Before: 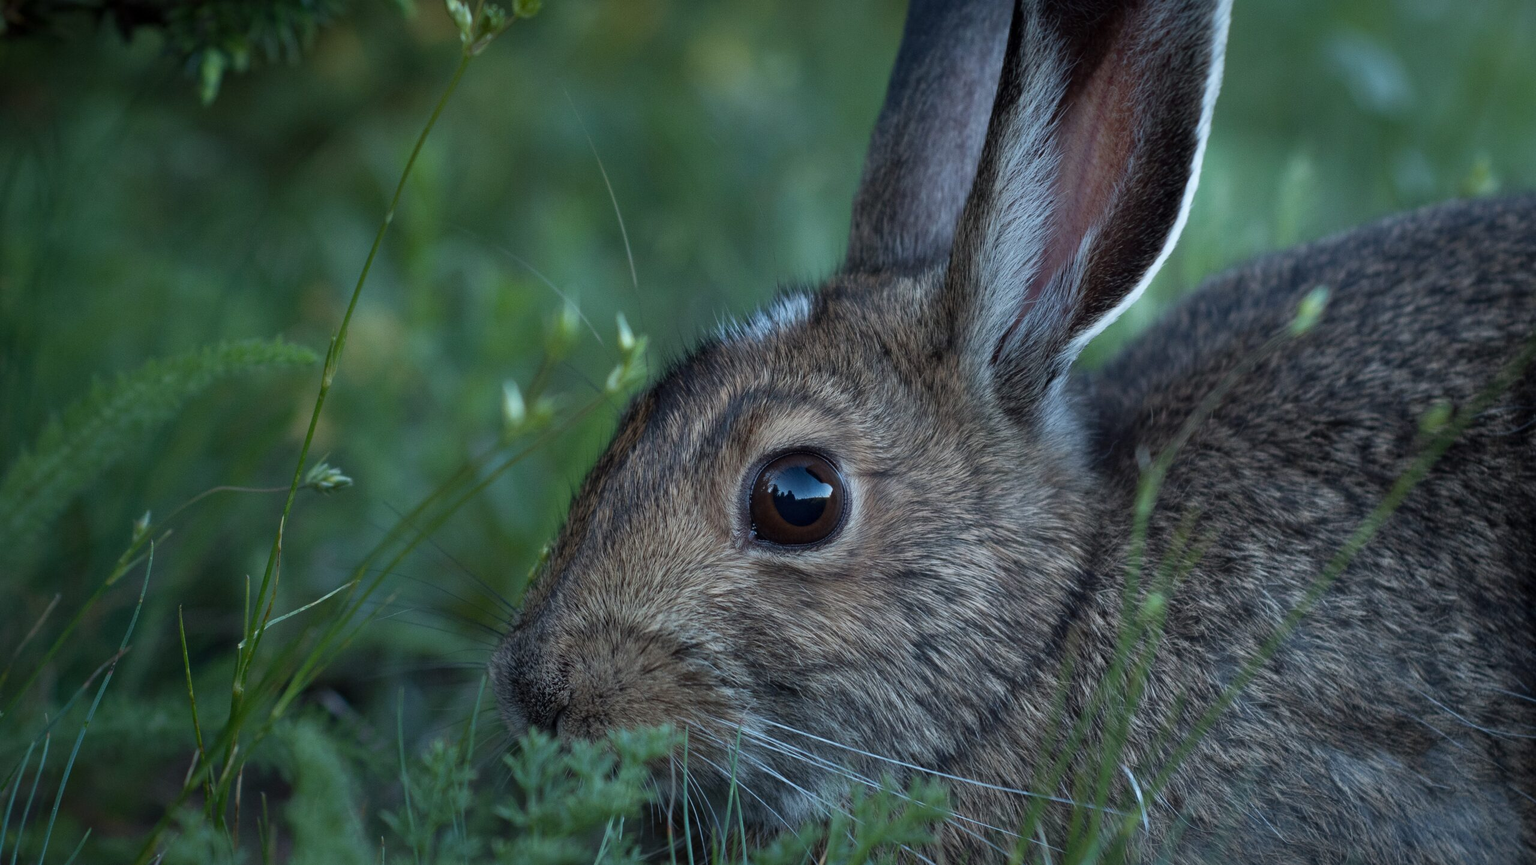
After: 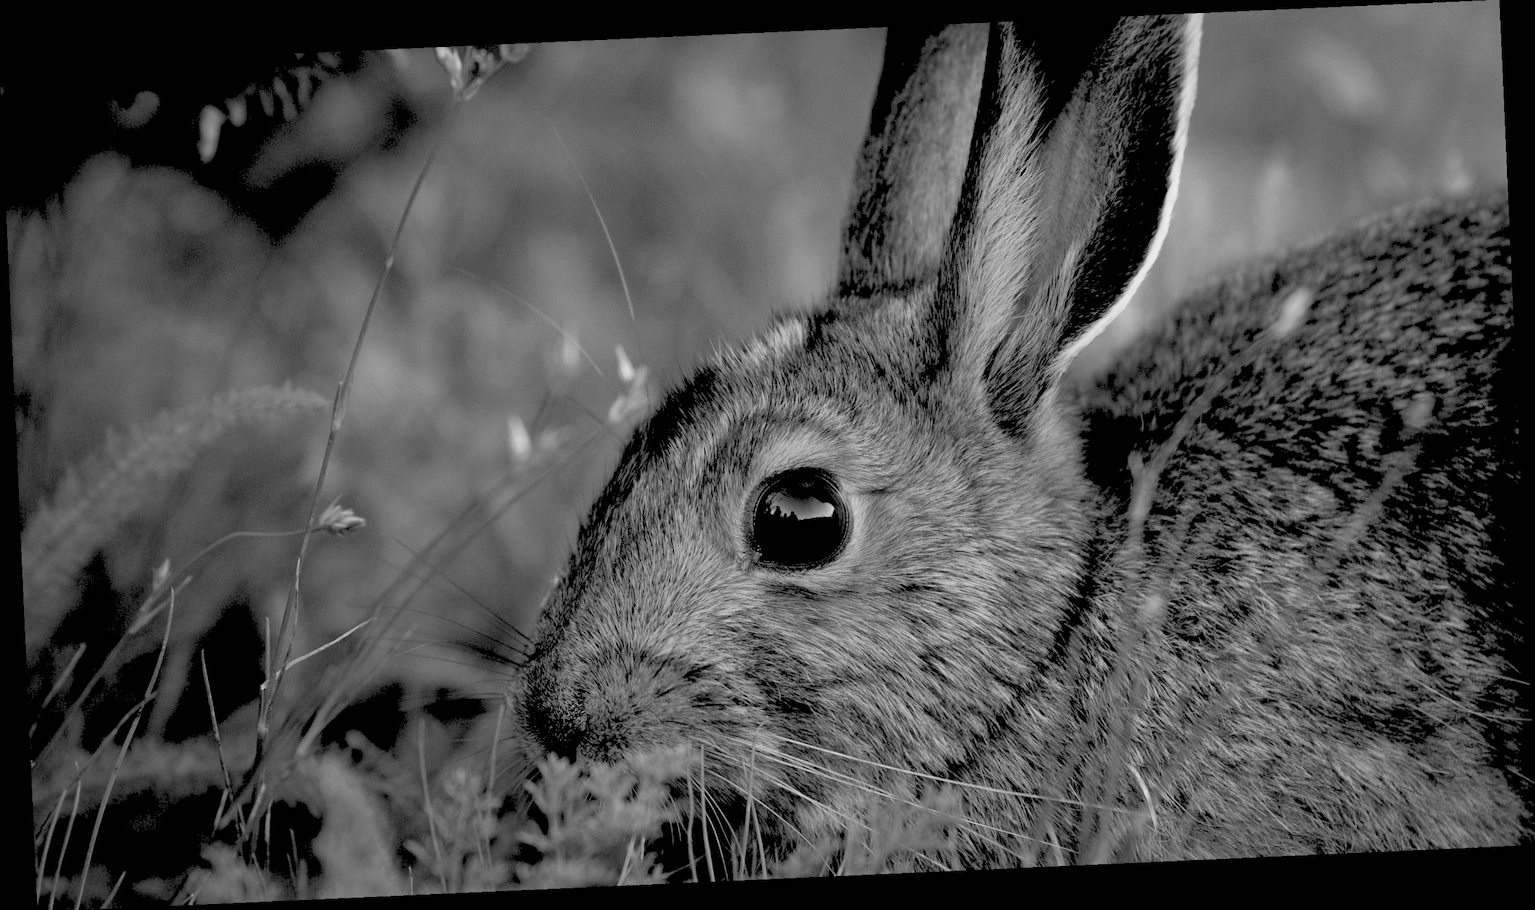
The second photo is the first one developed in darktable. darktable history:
rgb levels: levels [[0.027, 0.429, 0.996], [0, 0.5, 1], [0, 0.5, 1]]
monochrome: a 32, b 64, size 2.3
rotate and perspective: rotation -2.56°, automatic cropping off
